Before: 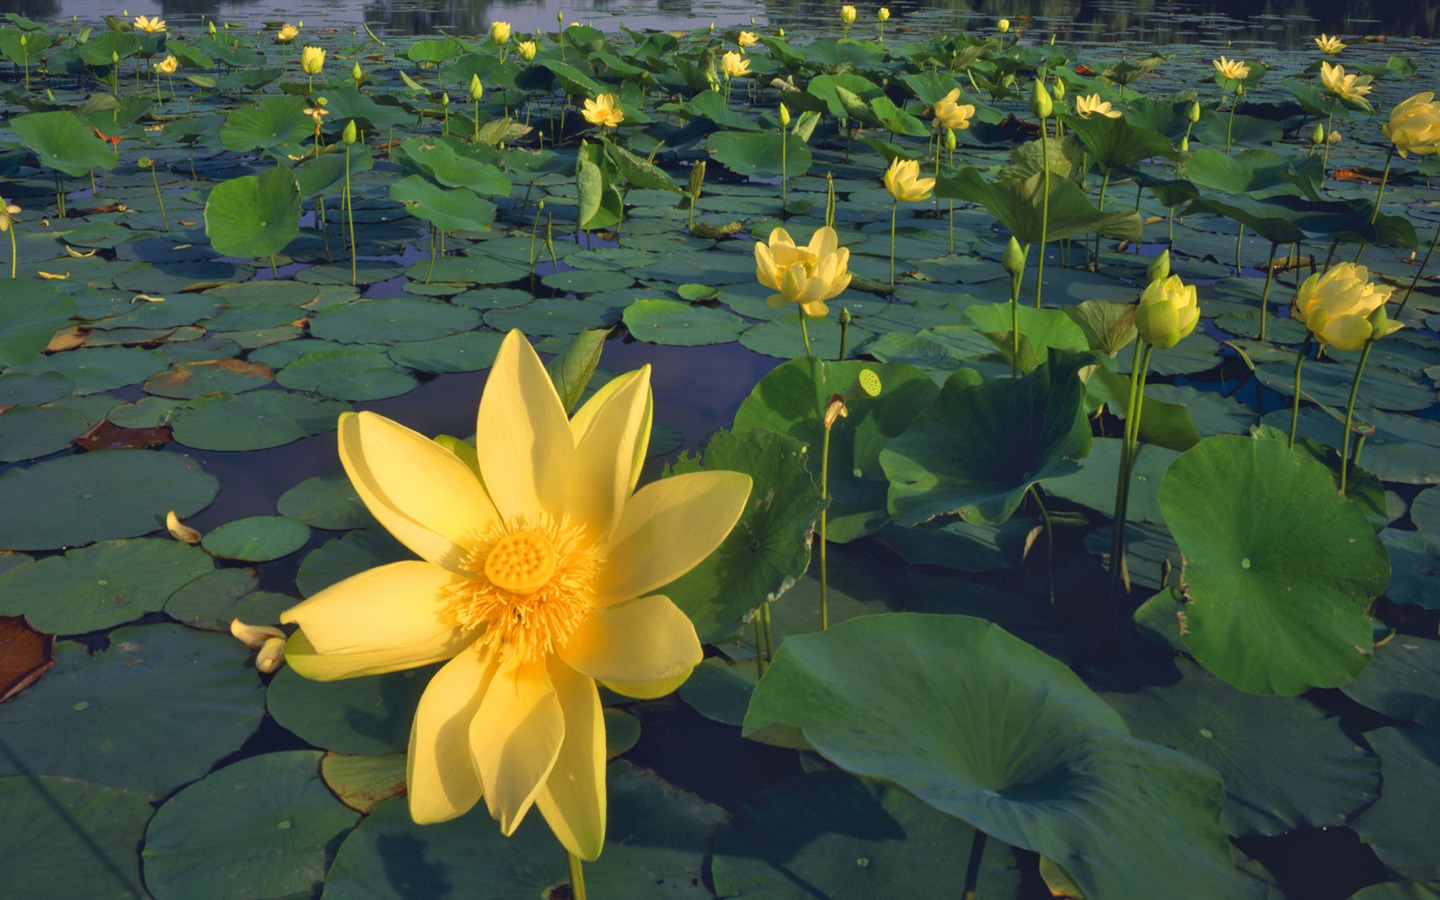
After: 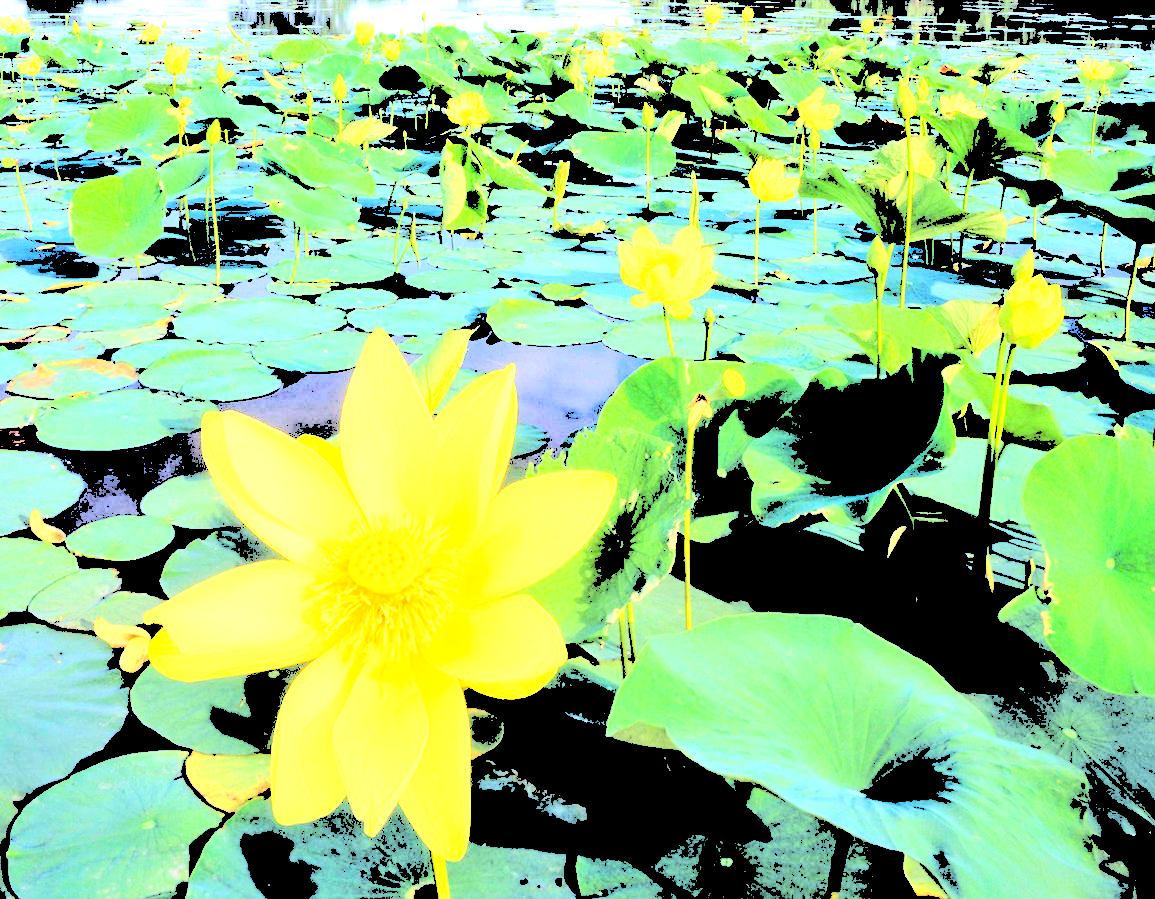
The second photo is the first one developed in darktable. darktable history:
tone equalizer: -8 EV -0.785 EV, -7 EV -0.714 EV, -6 EV -0.603 EV, -5 EV -0.386 EV, -3 EV 0.383 EV, -2 EV 0.6 EV, -1 EV 0.68 EV, +0 EV 0.721 EV
levels: levels [0.246, 0.256, 0.506]
crop and rotate: left 9.505%, right 10.25%
